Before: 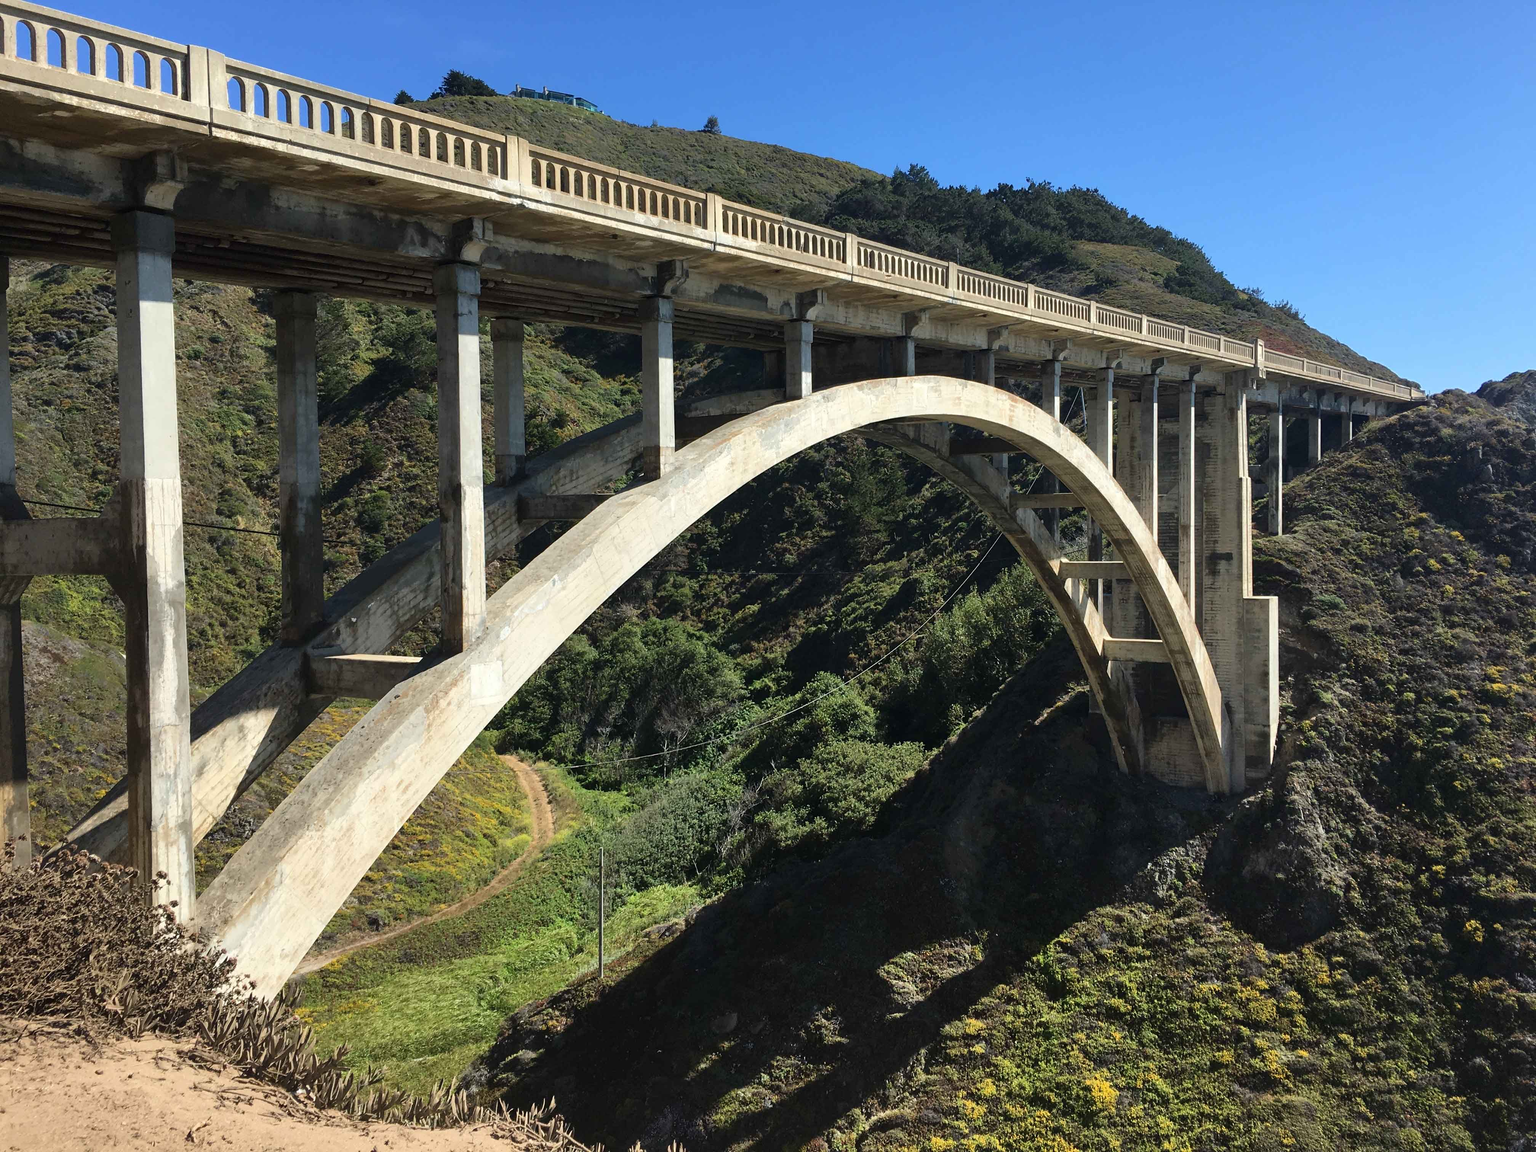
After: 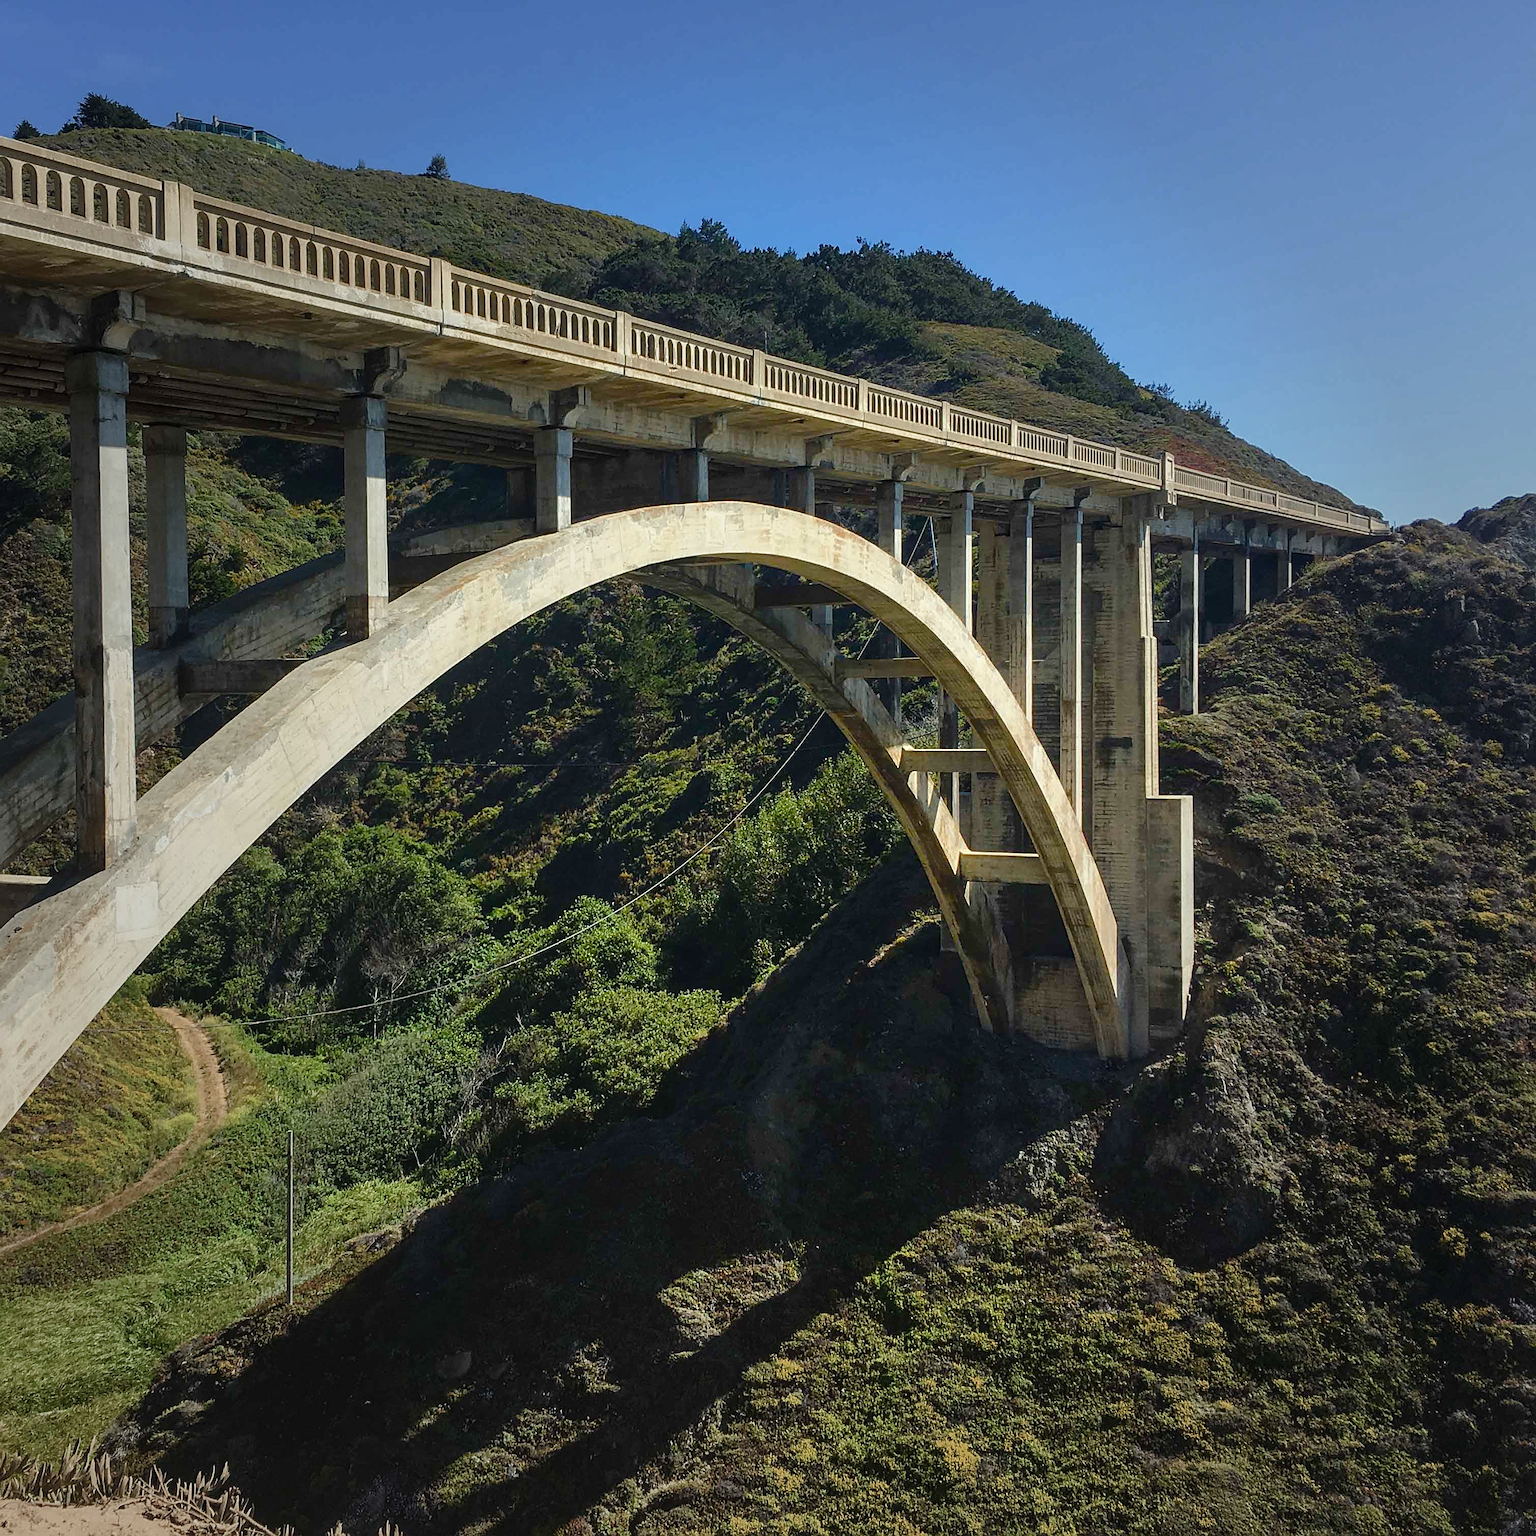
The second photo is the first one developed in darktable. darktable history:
local contrast: detail 109%
color balance rgb: highlights gain › luminance 6.546%, highlights gain › chroma 1.296%, highlights gain › hue 90.8°, perceptual saturation grading › global saturation 28.066%, perceptual saturation grading › highlights -25.875%, perceptual saturation grading › mid-tones 25.1%, perceptual saturation grading › shadows 49.996%
sharpen: on, module defaults
vignetting: fall-off start 33.02%, fall-off radius 64.86%, brightness -0.397, saturation -0.312, width/height ratio 0.957
crop and rotate: left 25.003%
